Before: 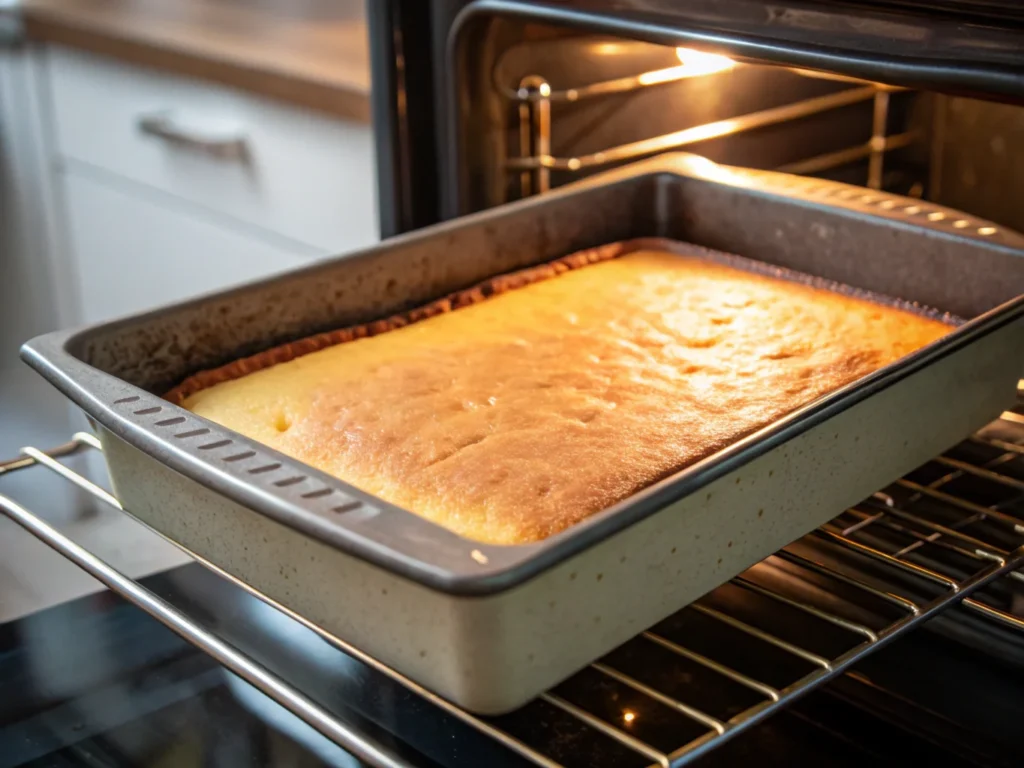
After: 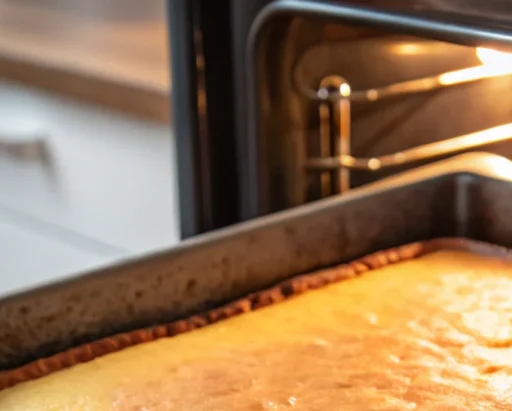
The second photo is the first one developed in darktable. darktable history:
crop: left 19.556%, right 30.401%, bottom 46.458%
tone equalizer: on, module defaults
